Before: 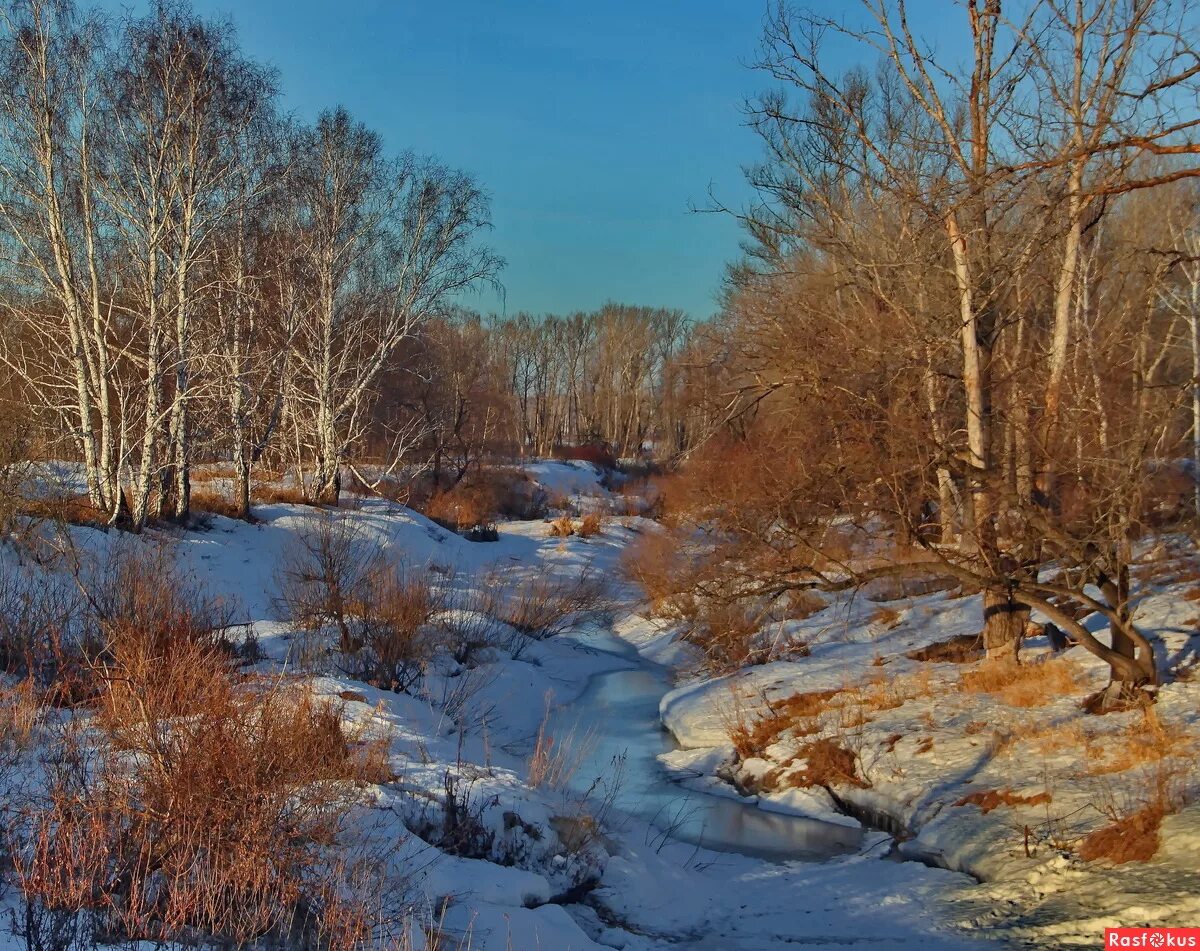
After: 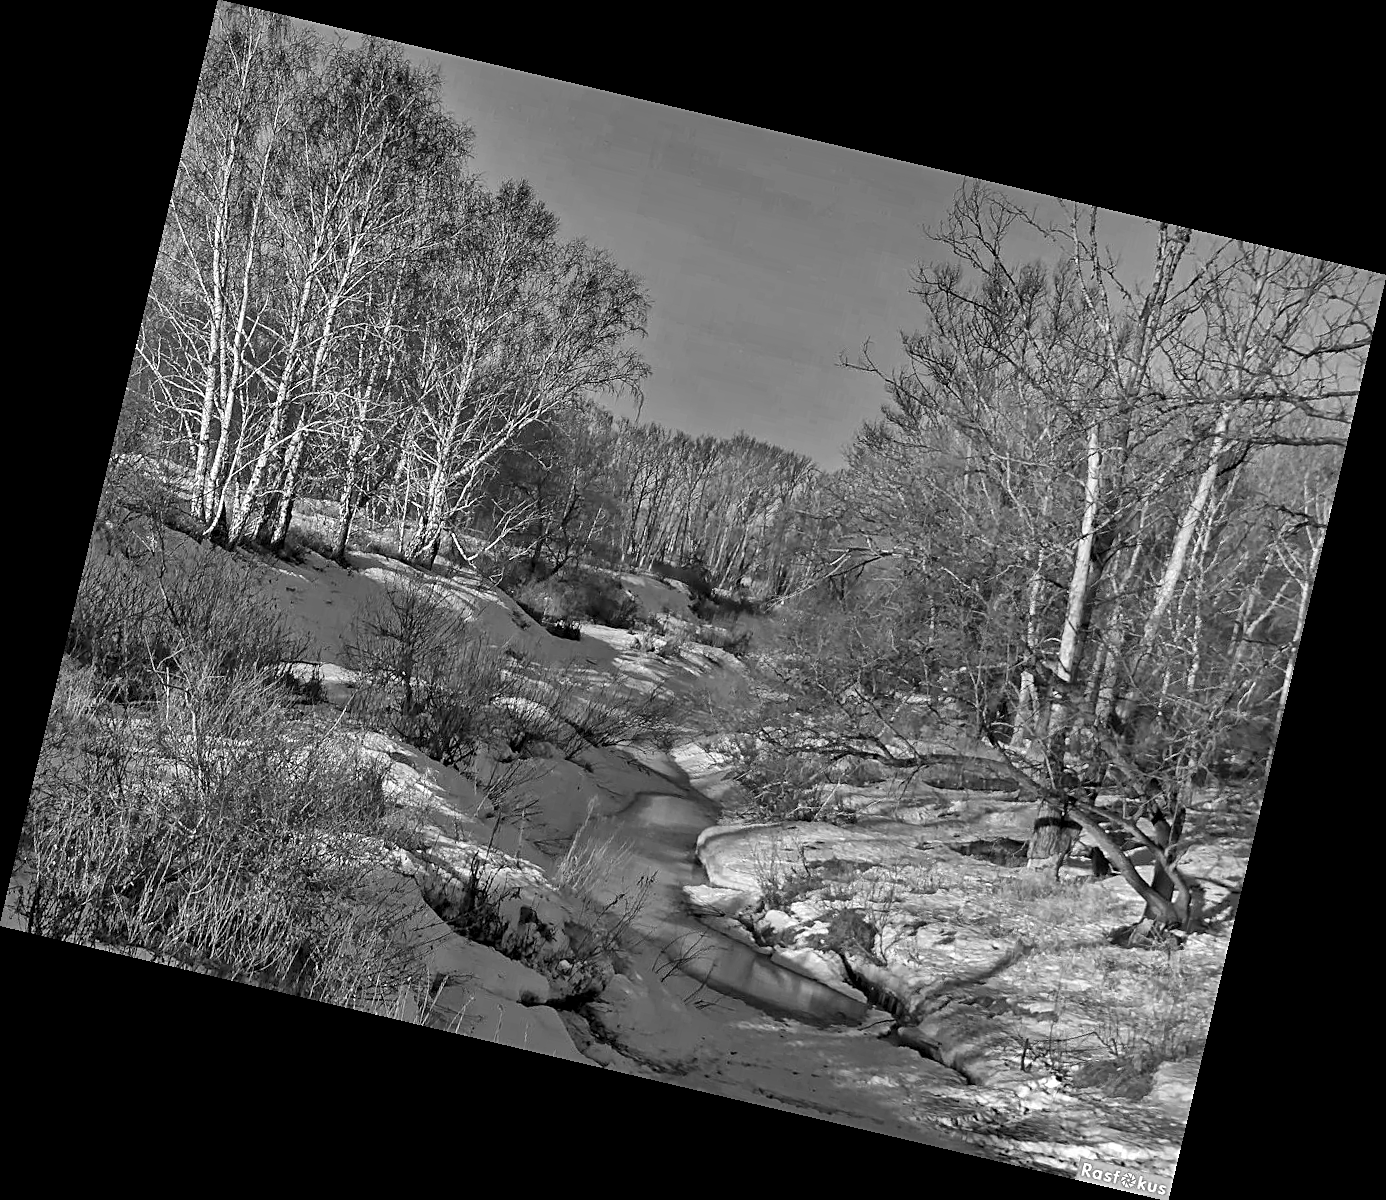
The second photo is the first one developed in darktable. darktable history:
monochrome: a 32, b 64, size 2.3
color balance: output saturation 110%
sharpen: on, module defaults
rotate and perspective: rotation 13.27°, automatic cropping off
white balance: red 1.467, blue 0.684
local contrast: mode bilateral grid, contrast 20, coarseness 20, detail 150%, midtone range 0.2
